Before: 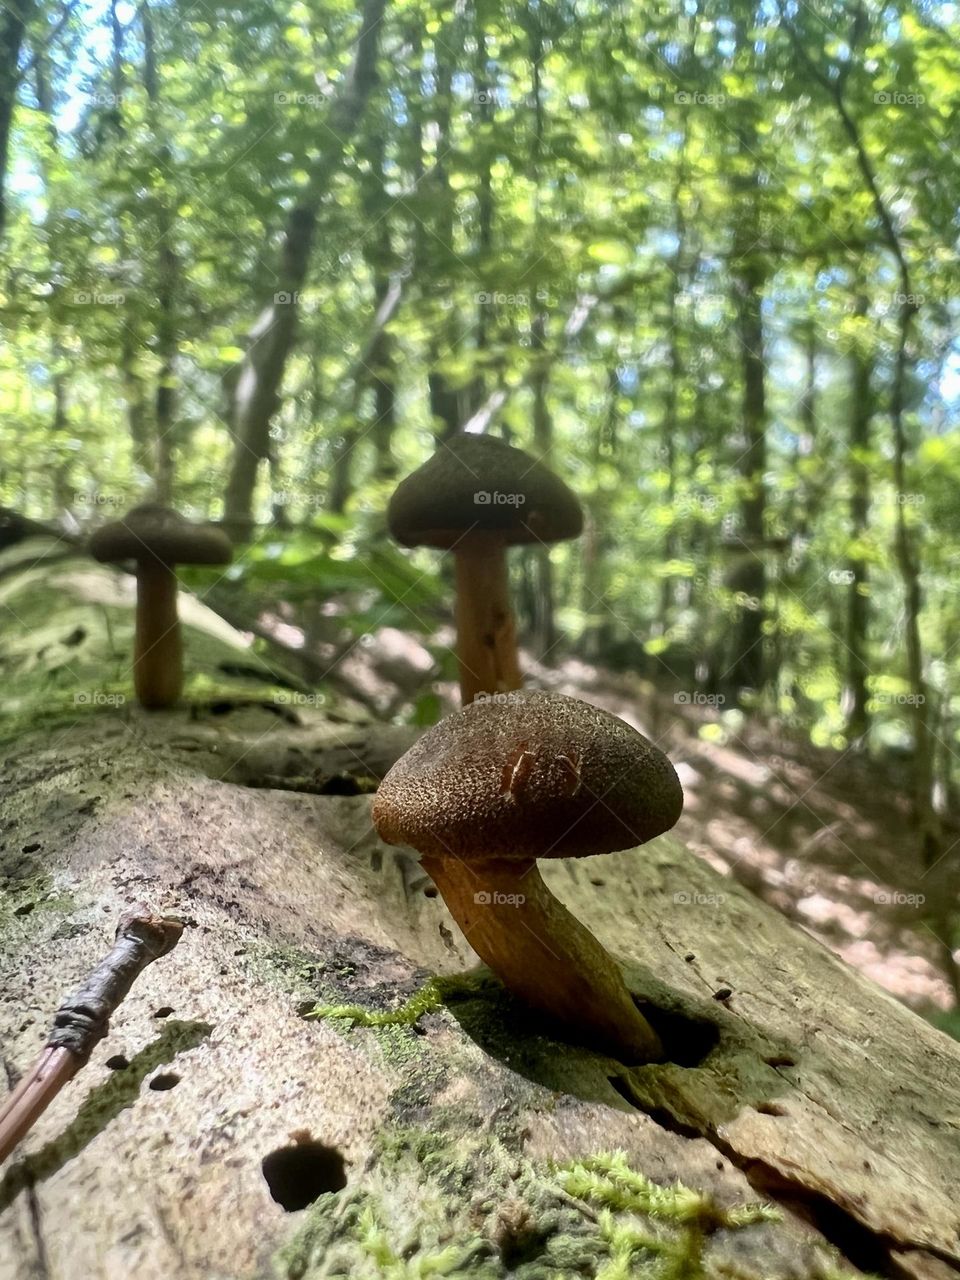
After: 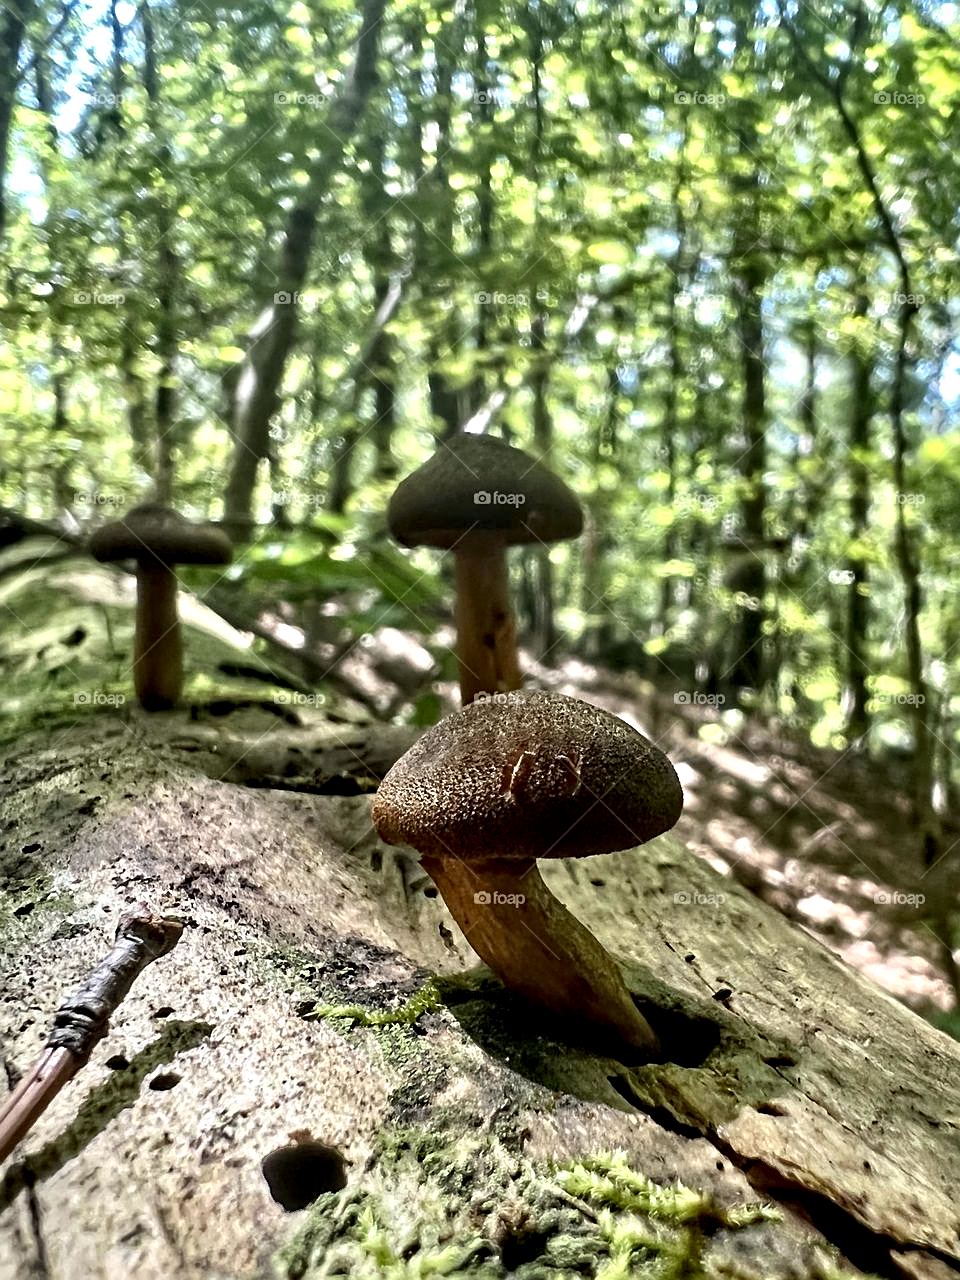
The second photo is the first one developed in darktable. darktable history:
sharpen: on, module defaults
contrast equalizer: octaves 7, y [[0.511, 0.558, 0.631, 0.632, 0.559, 0.512], [0.5 ×6], [0.507, 0.559, 0.627, 0.644, 0.647, 0.647], [0 ×6], [0 ×6]]
